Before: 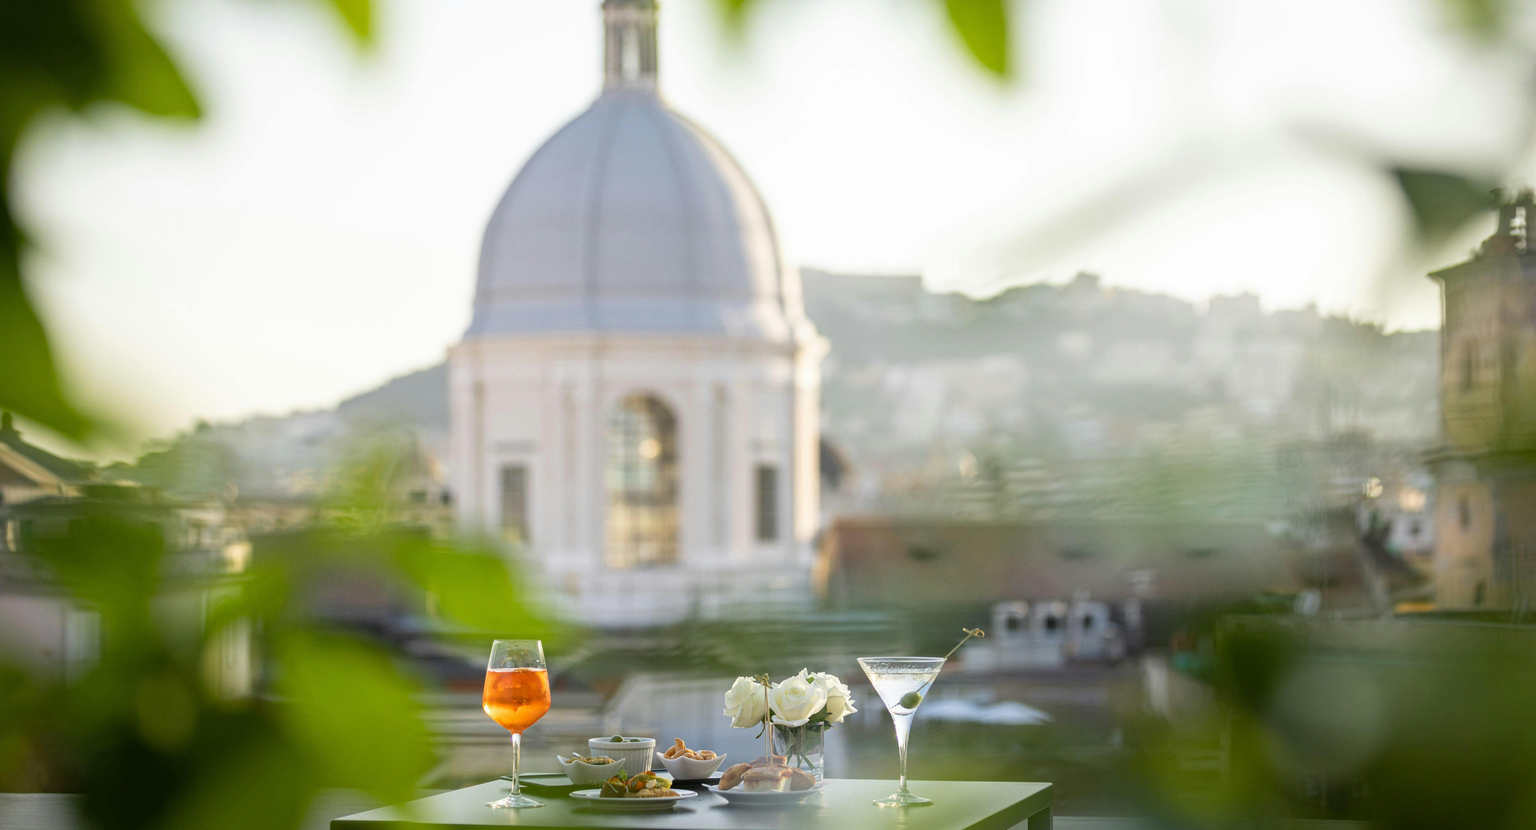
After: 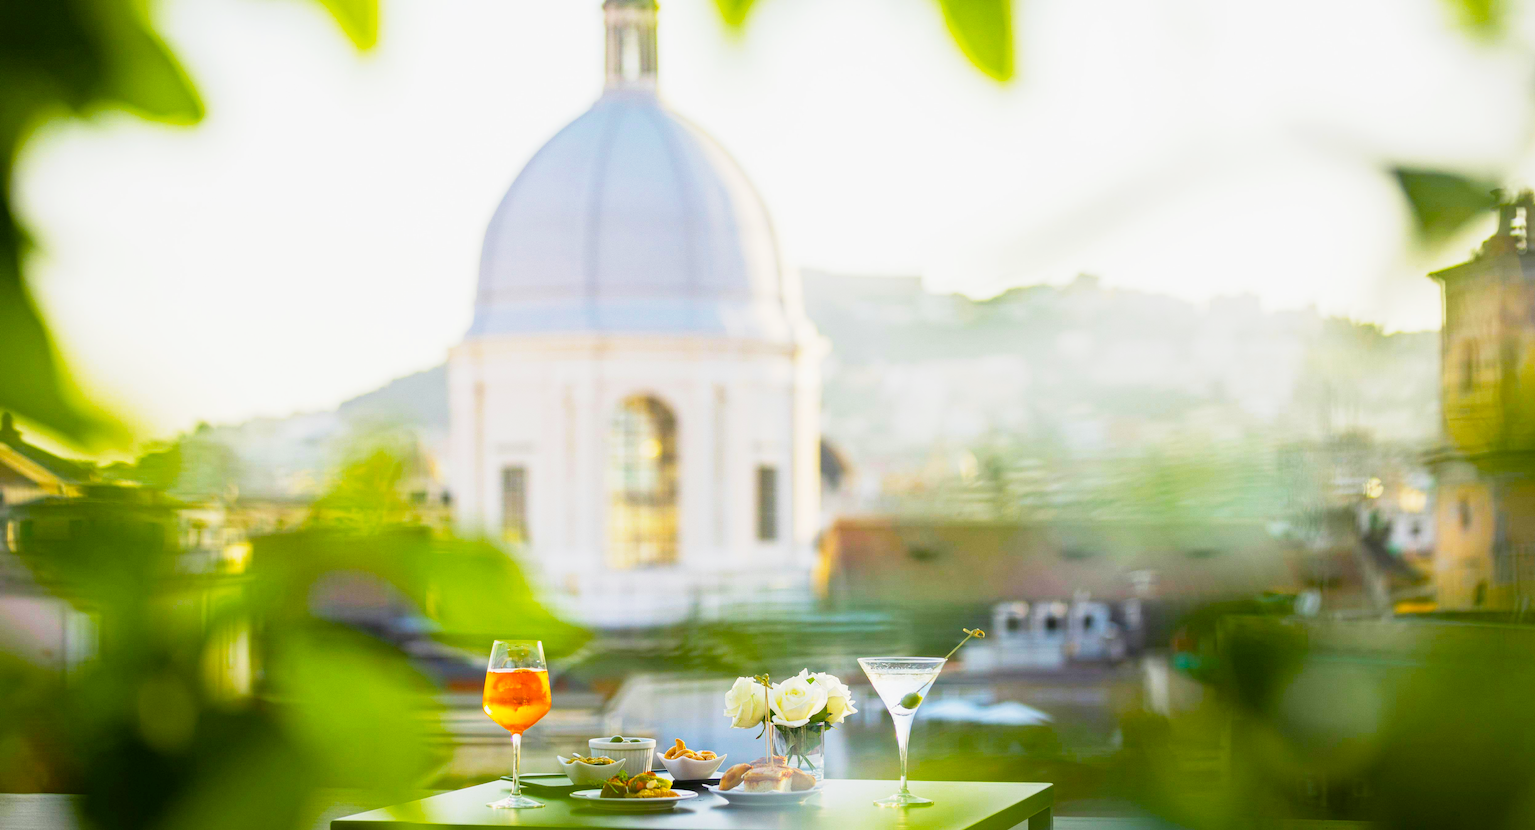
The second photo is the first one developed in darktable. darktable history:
color balance: contrast 6.48%, output saturation 113.3%
exposure: exposure 0.2 EV, compensate highlight preservation false
color balance rgb: linear chroma grading › global chroma 10%, perceptual saturation grading › global saturation 30%, global vibrance 10%
base curve: curves: ch0 [(0, 0) (0.088, 0.125) (0.176, 0.251) (0.354, 0.501) (0.613, 0.749) (1, 0.877)], preserve colors none
